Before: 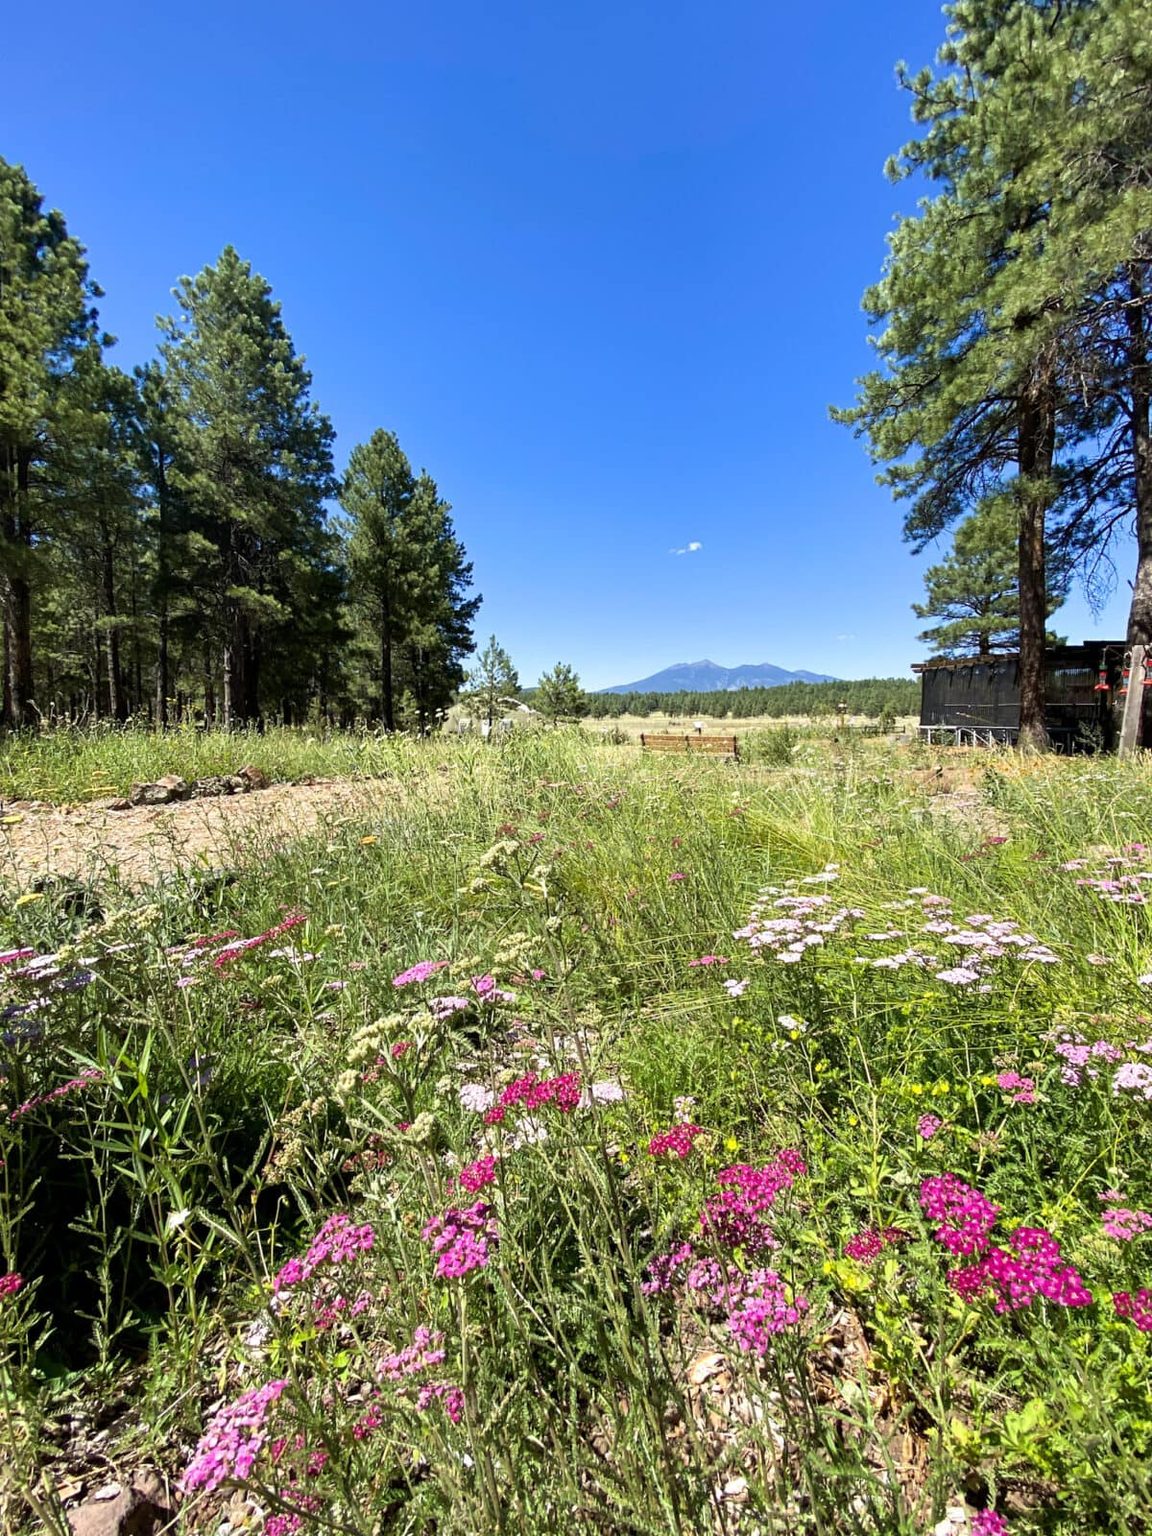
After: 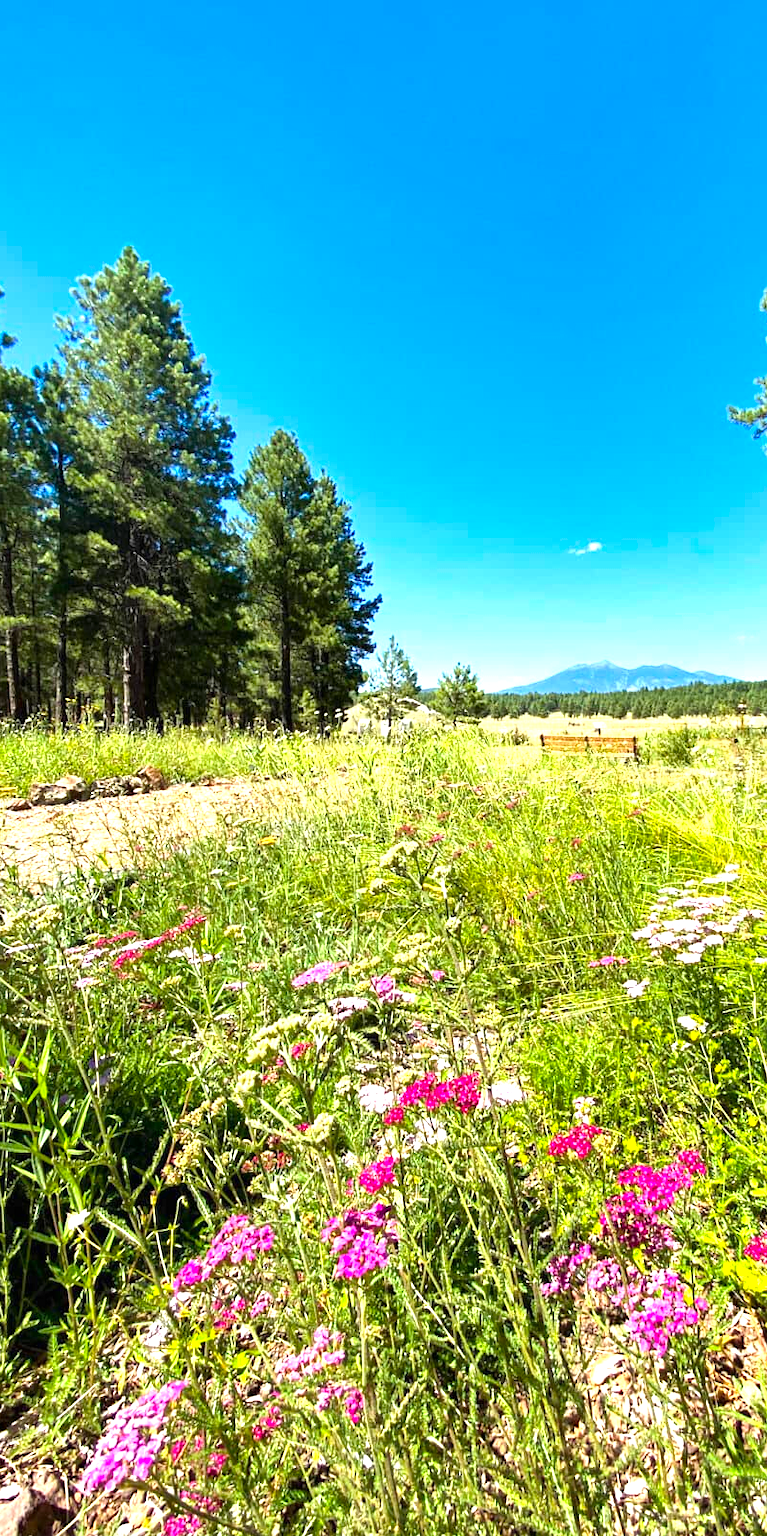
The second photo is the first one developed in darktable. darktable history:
shadows and highlights: shadows 37.27, highlights -28.18, soften with gaussian
crop and rotate: left 8.786%, right 24.548%
color balance rgb: perceptual saturation grading › global saturation 10%, global vibrance 20%
exposure: black level correction 0, exposure 1 EV, compensate exposure bias true, compensate highlight preservation false
